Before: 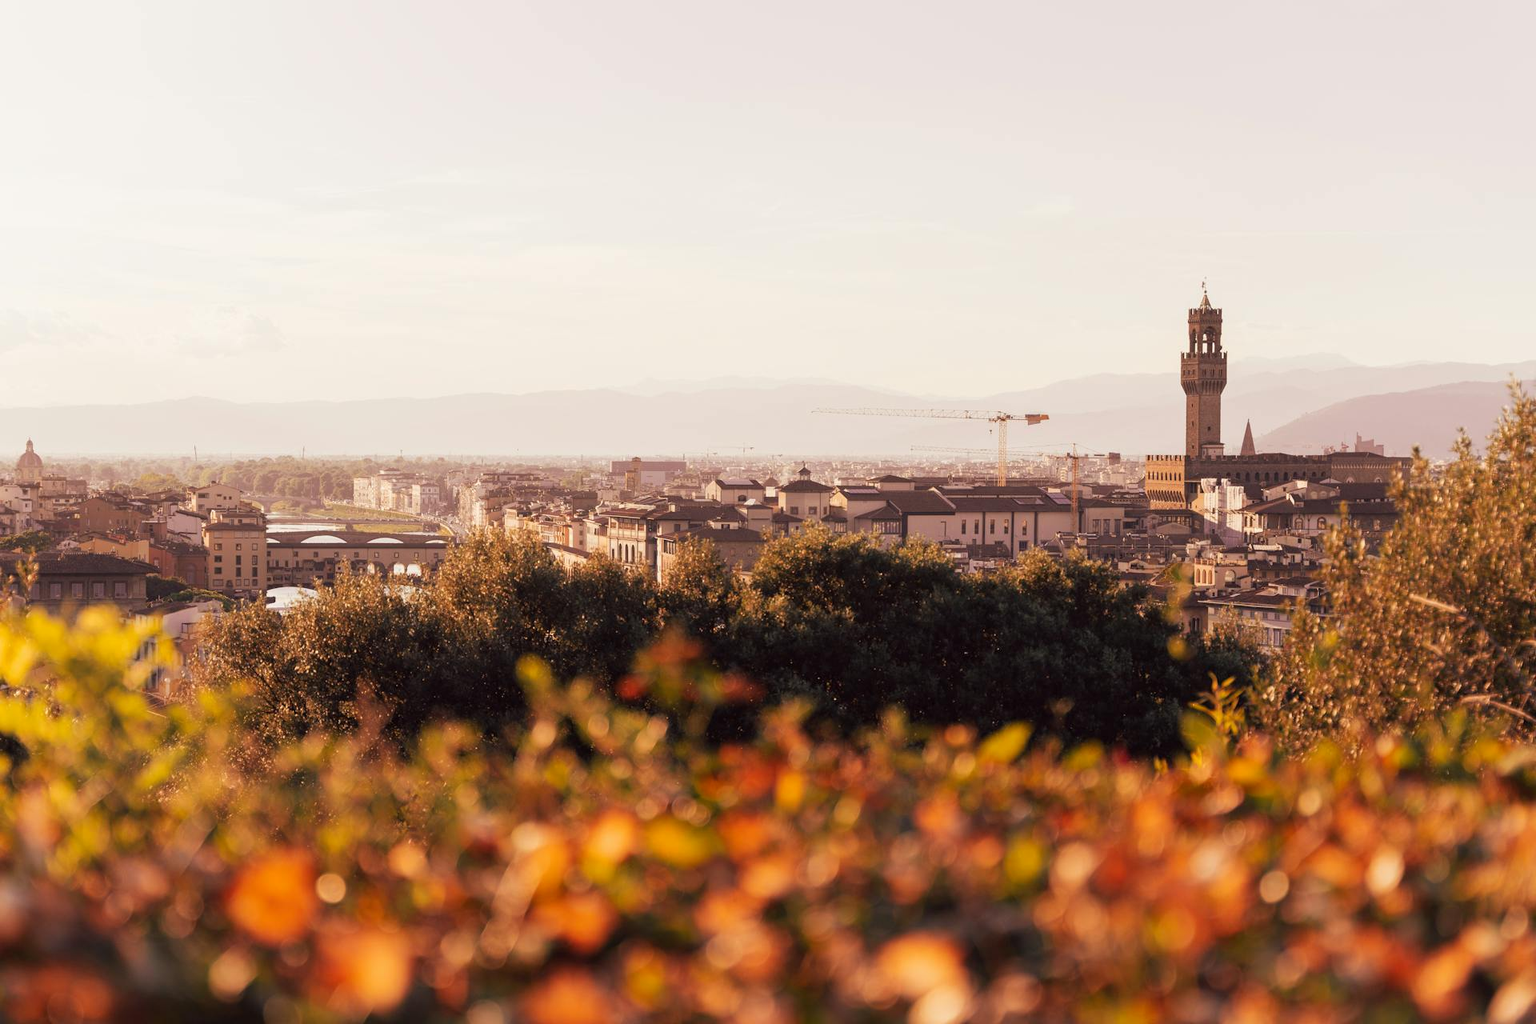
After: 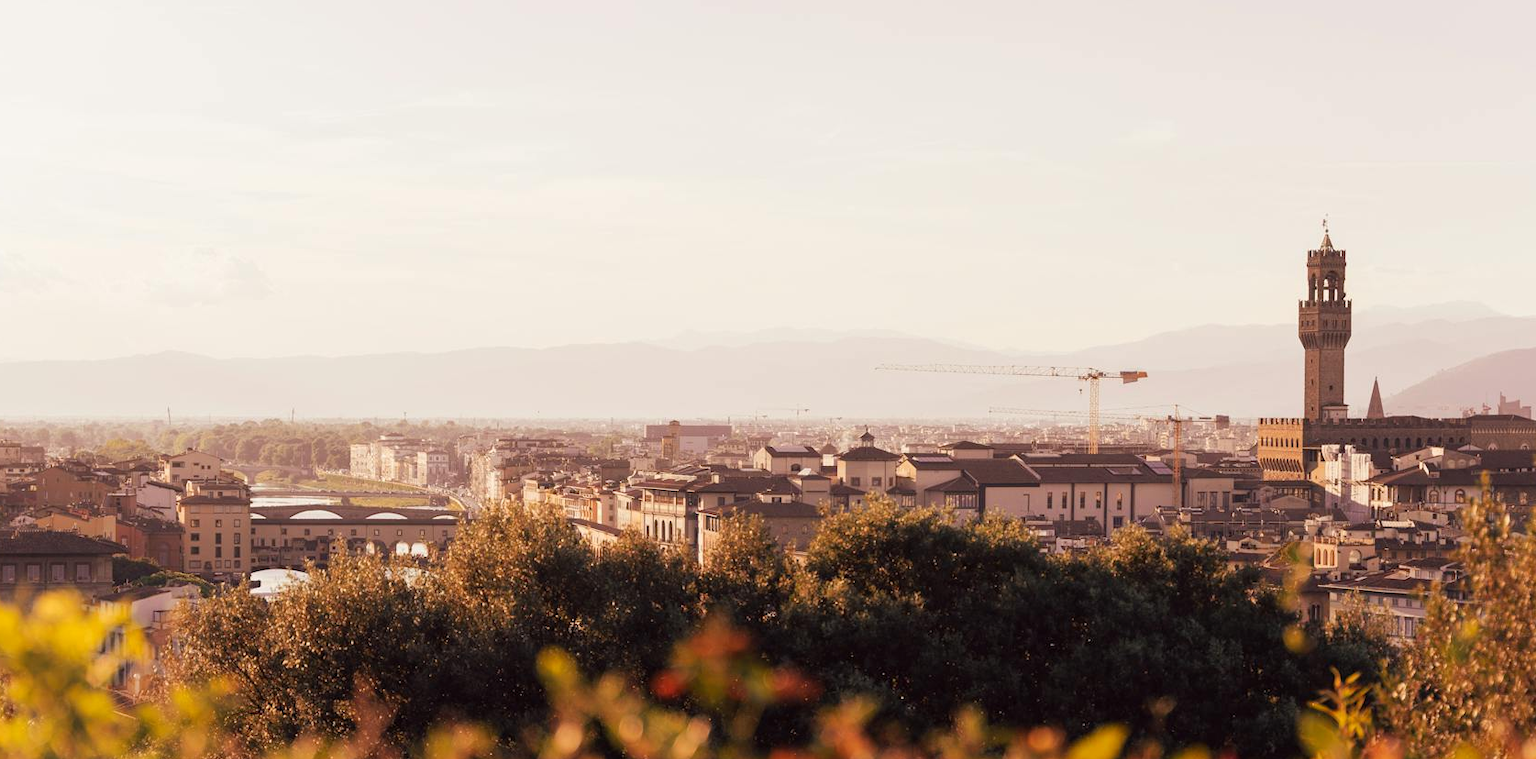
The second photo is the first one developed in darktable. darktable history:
crop: left 3.135%, top 8.883%, right 9.614%, bottom 26.36%
